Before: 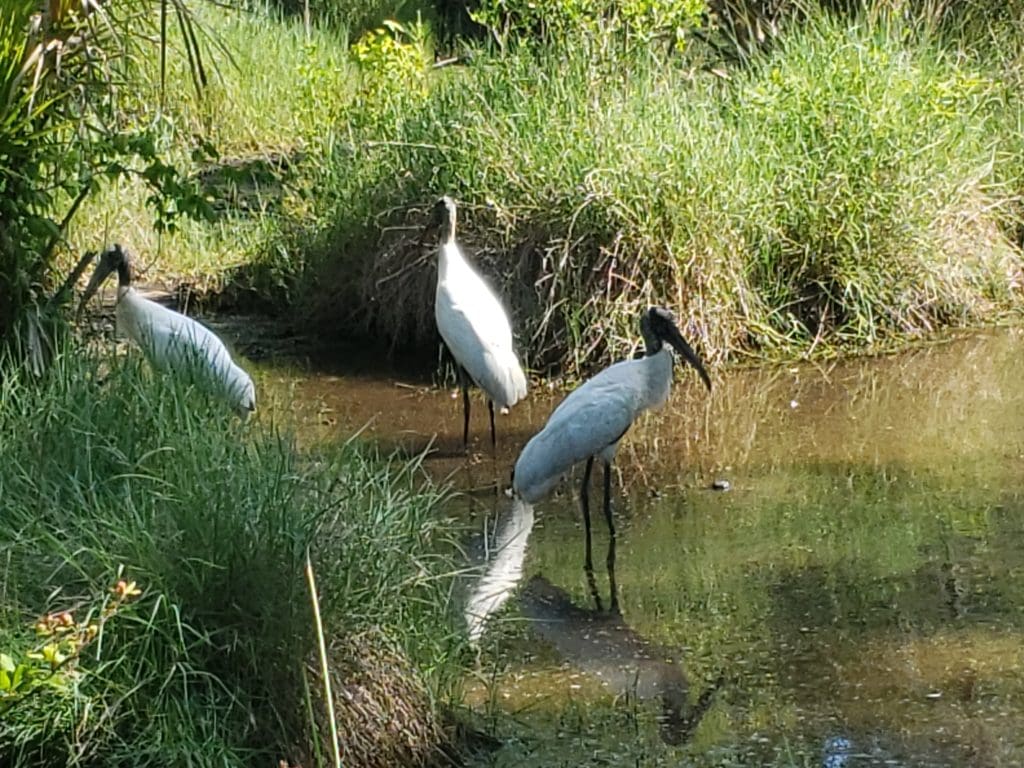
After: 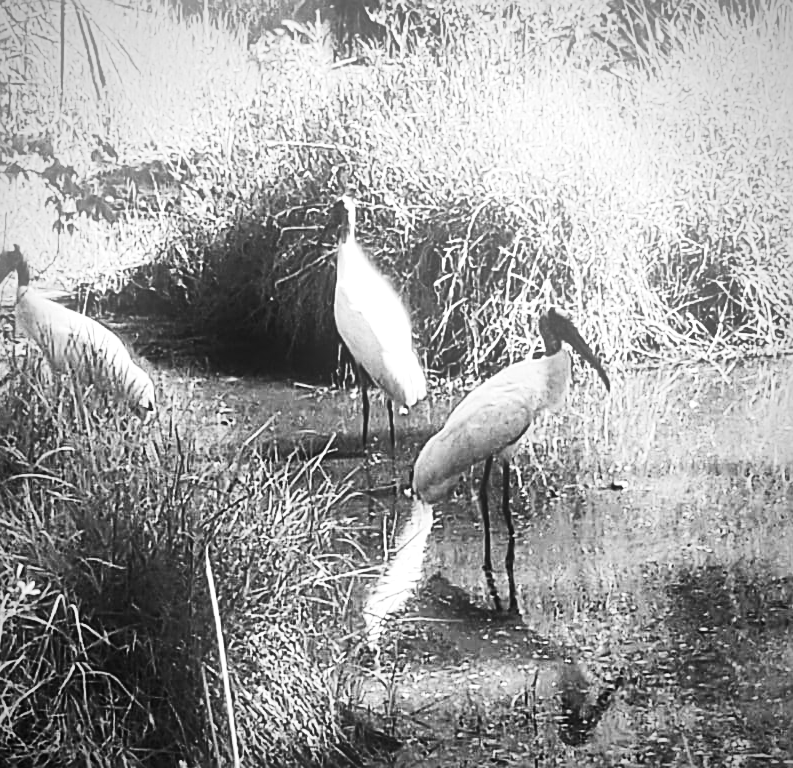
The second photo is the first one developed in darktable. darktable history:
sharpen: on, module defaults
contrast brightness saturation: contrast 0.4, brightness 0.1, saturation 0.21
exposure: black level correction 0, exposure 0.7 EV, compensate exposure bias true, compensate highlight preservation false
crop: left 9.88%, right 12.664%
vignetting: fall-off radius 60.92%
bloom: size 15%, threshold 97%, strength 7%
monochrome: on, module defaults
